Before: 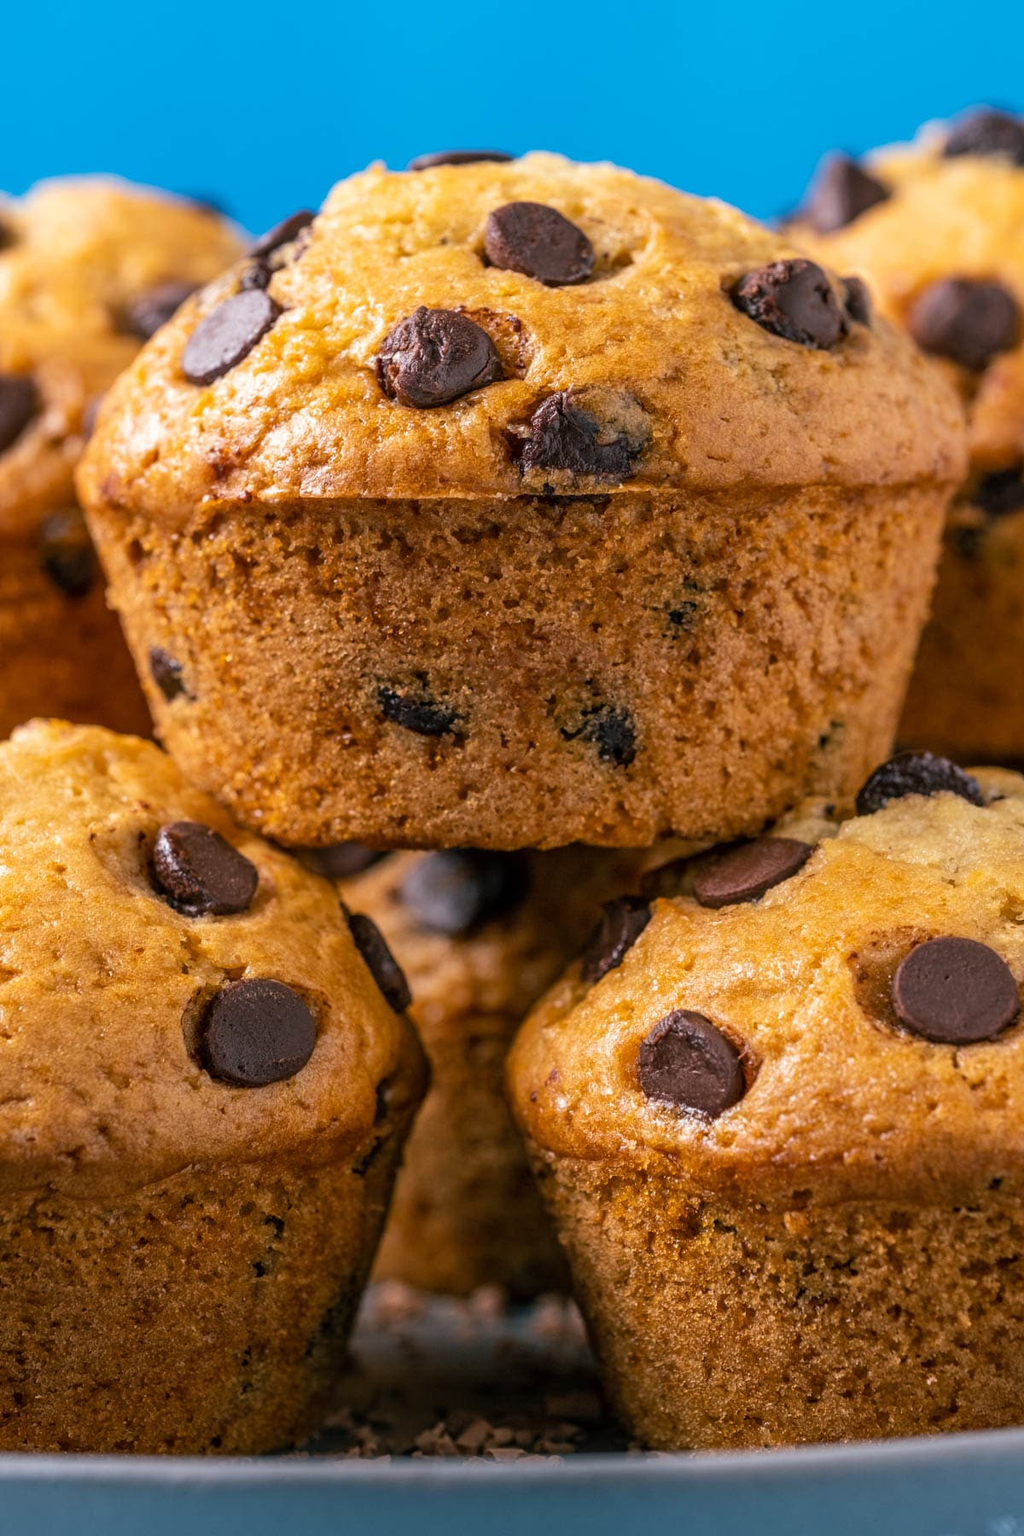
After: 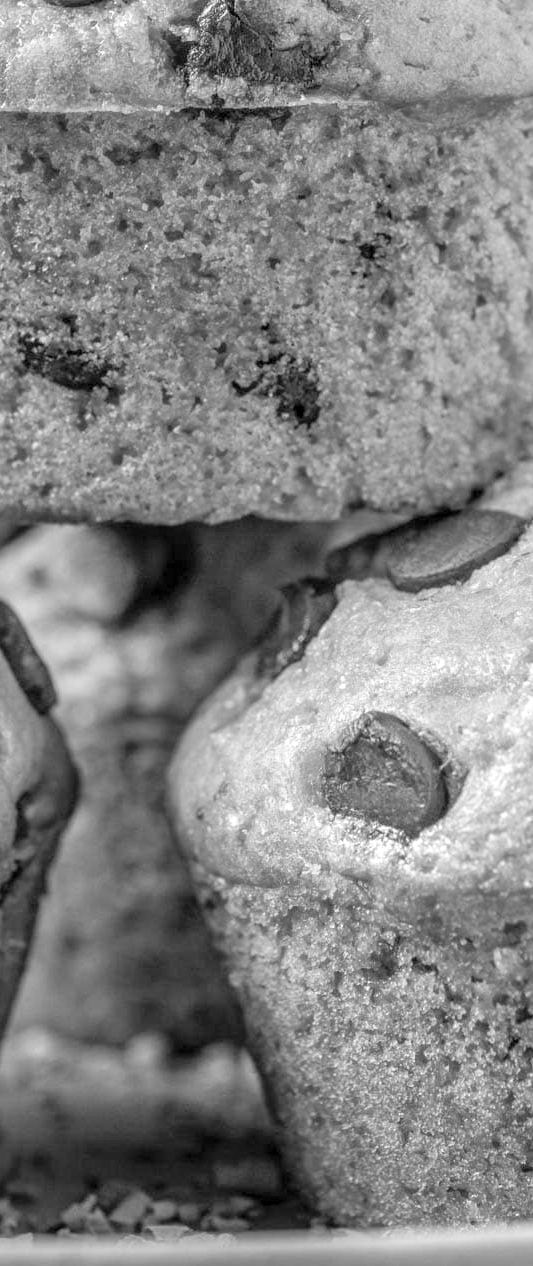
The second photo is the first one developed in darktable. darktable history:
monochrome: size 1
crop: left 35.432%, top 26.233%, right 20.145%, bottom 3.432%
contrast brightness saturation: brightness 0.28
exposure: black level correction 0, exposure 0.5 EV, compensate highlight preservation false
local contrast: on, module defaults
rotate and perspective: crop left 0, crop top 0
